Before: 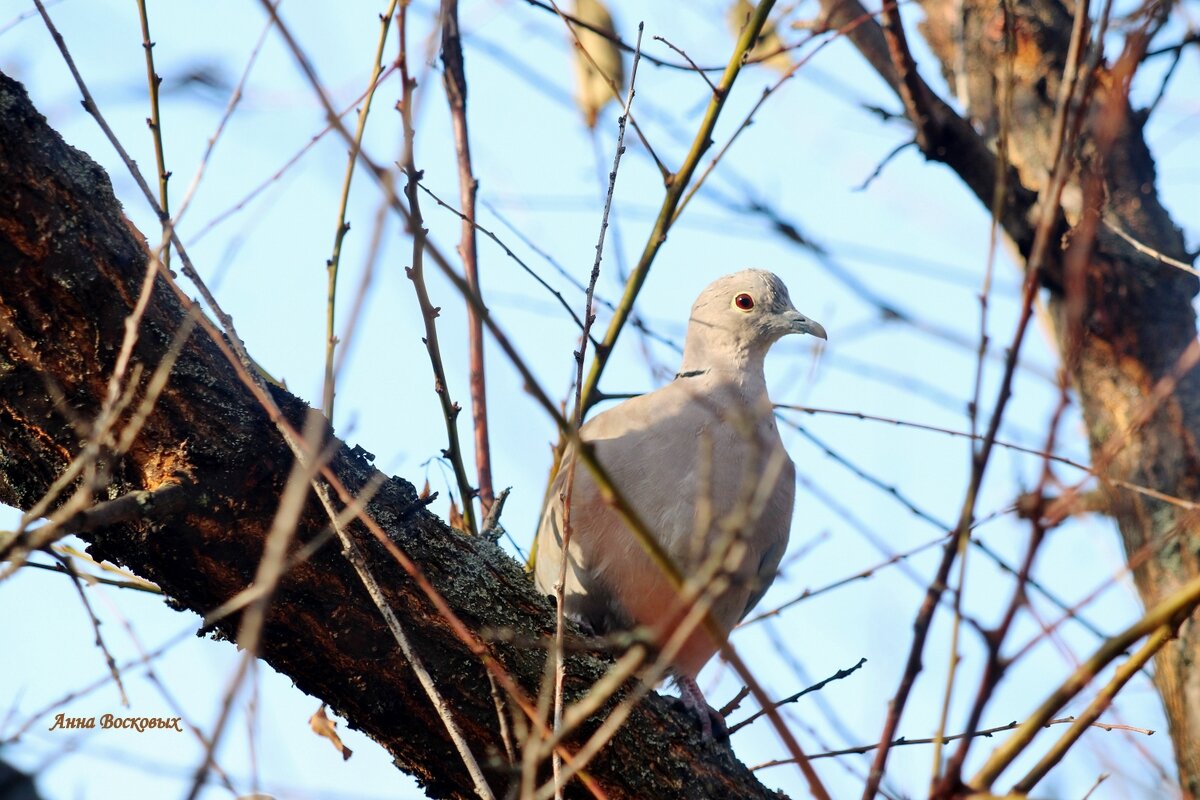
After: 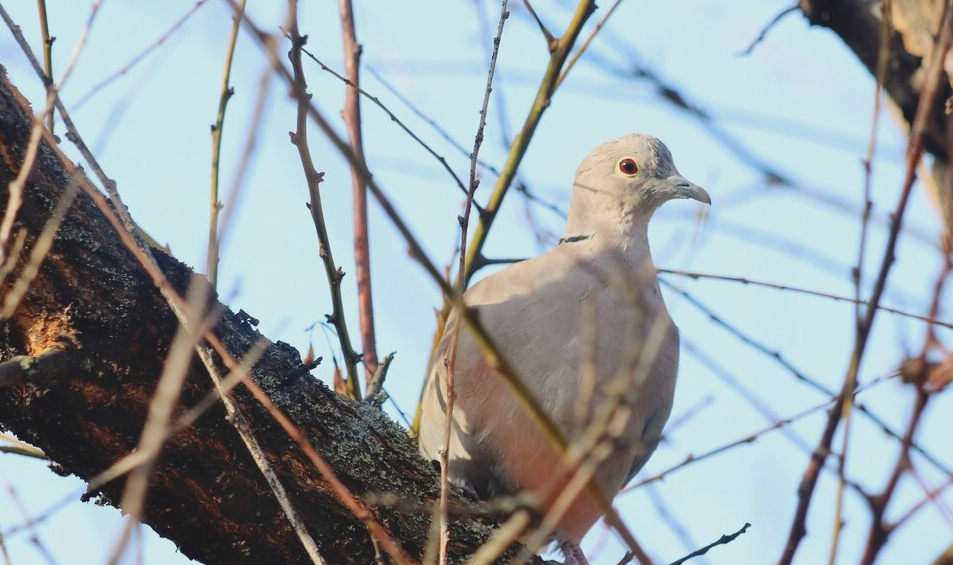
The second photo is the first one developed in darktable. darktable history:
contrast brightness saturation: contrast -0.15, brightness 0.05, saturation -0.12
crop: left 9.712%, top 16.928%, right 10.845%, bottom 12.332%
